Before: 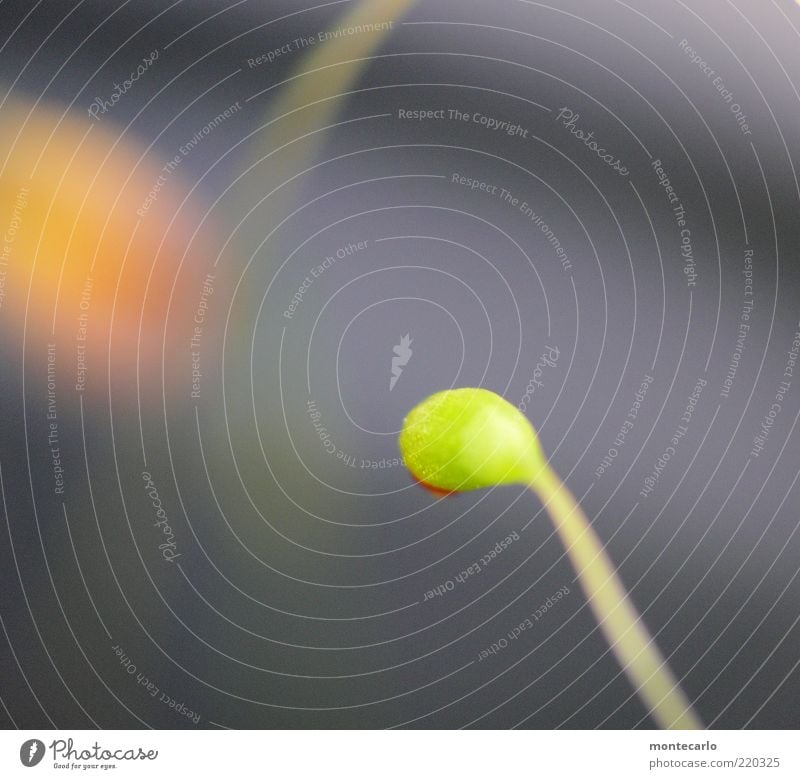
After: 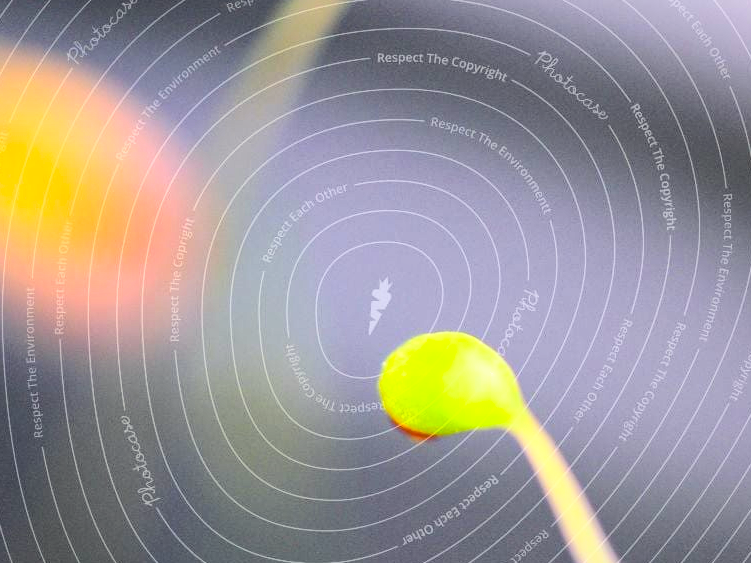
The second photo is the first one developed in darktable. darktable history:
crop: left 2.674%, top 7.299%, right 3.413%, bottom 20.316%
base curve: curves: ch0 [(0, 0) (0.007, 0.004) (0.027, 0.03) (0.046, 0.07) (0.207, 0.54) (0.442, 0.872) (0.673, 0.972) (1, 1)]
haze removal: compatibility mode true, adaptive false
shadows and highlights: on, module defaults
